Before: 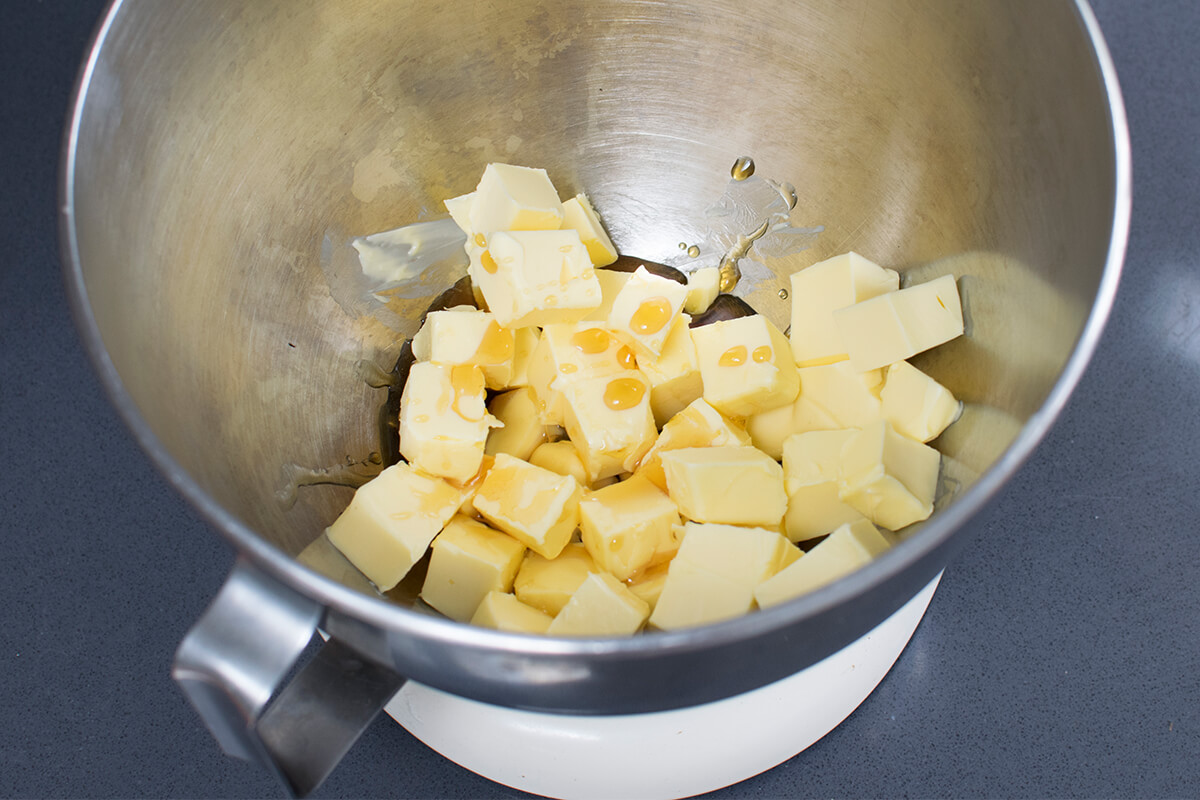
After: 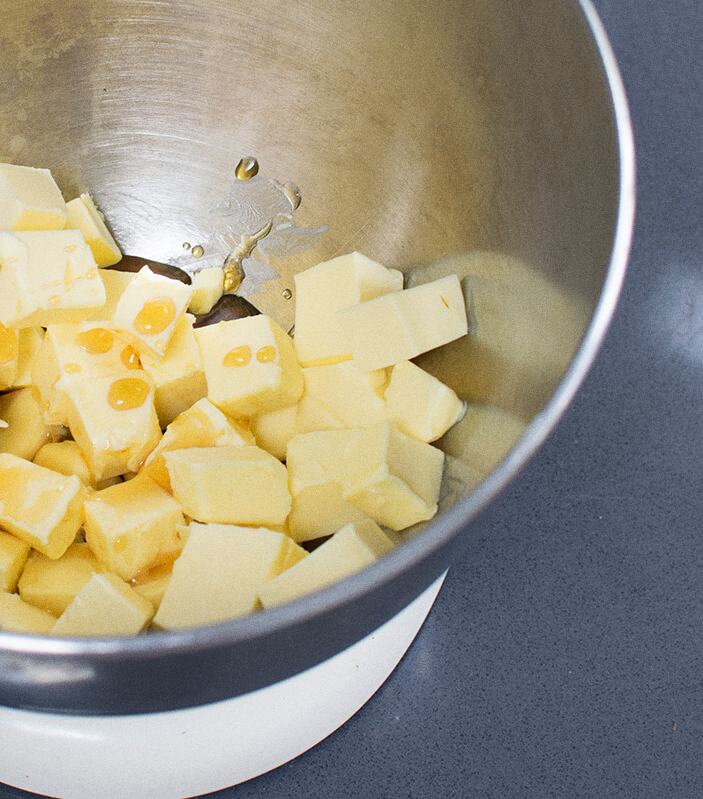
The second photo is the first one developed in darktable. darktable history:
grain: coarseness 0.09 ISO
crop: left 41.402%
